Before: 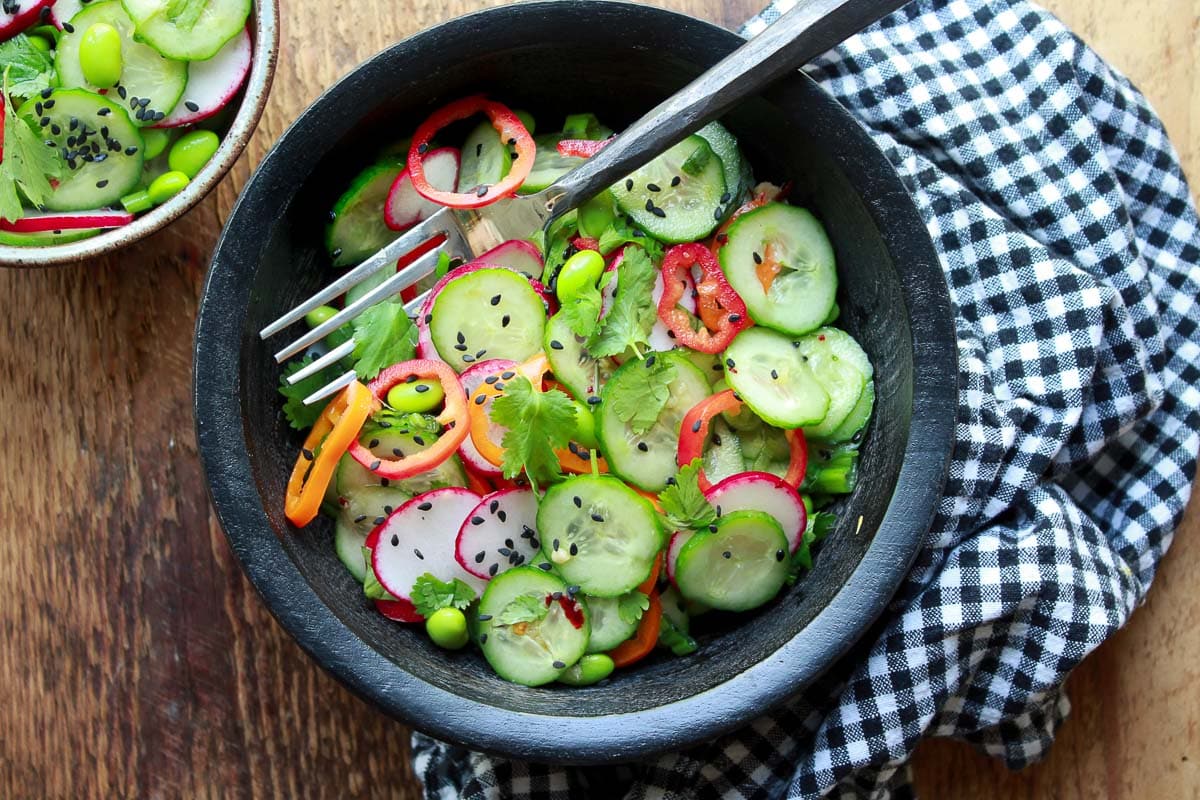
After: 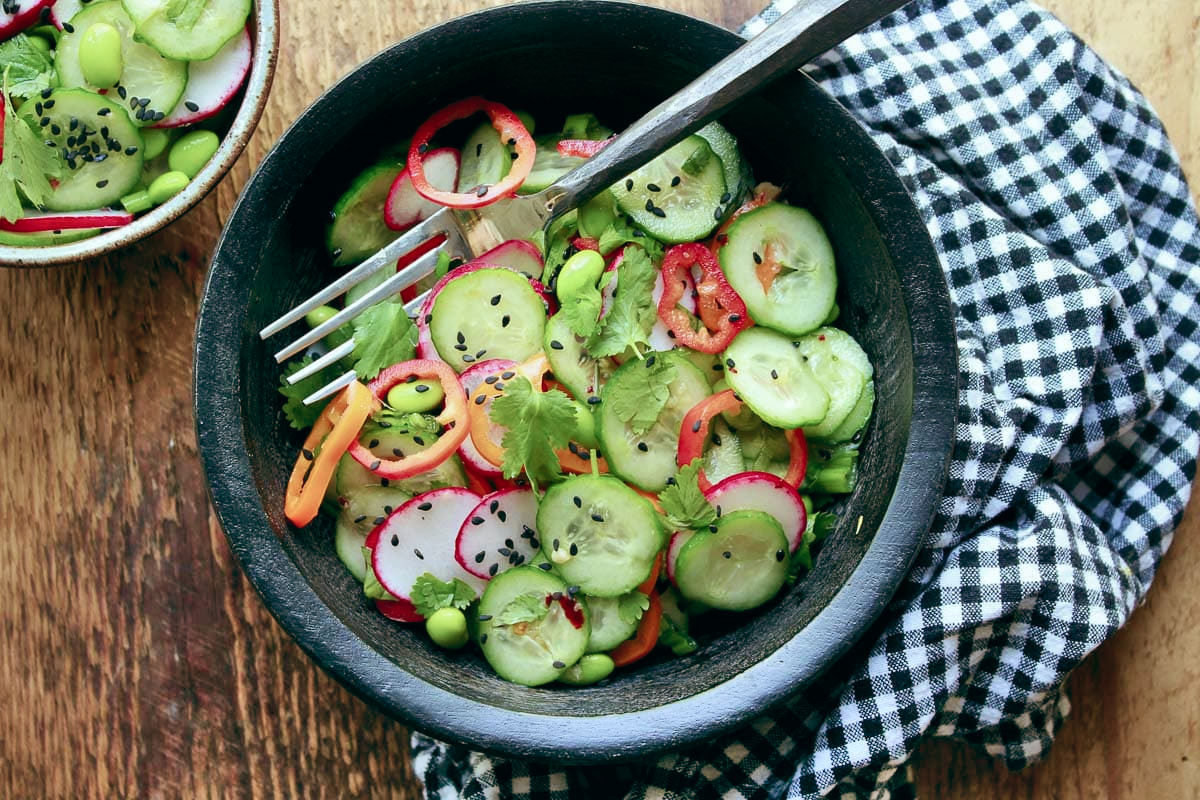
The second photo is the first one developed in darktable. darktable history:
color balance: lift [1, 0.994, 1.002, 1.006], gamma [0.957, 1.081, 1.016, 0.919], gain [0.97, 0.972, 1.01, 1.028], input saturation 91.06%, output saturation 79.8%
color balance rgb: perceptual saturation grading › global saturation 20%, perceptual saturation grading › highlights -25%, perceptual saturation grading › shadows 25%
white balance: red 1, blue 1
velvia: on, module defaults
shadows and highlights: shadows 75, highlights -25, soften with gaussian
